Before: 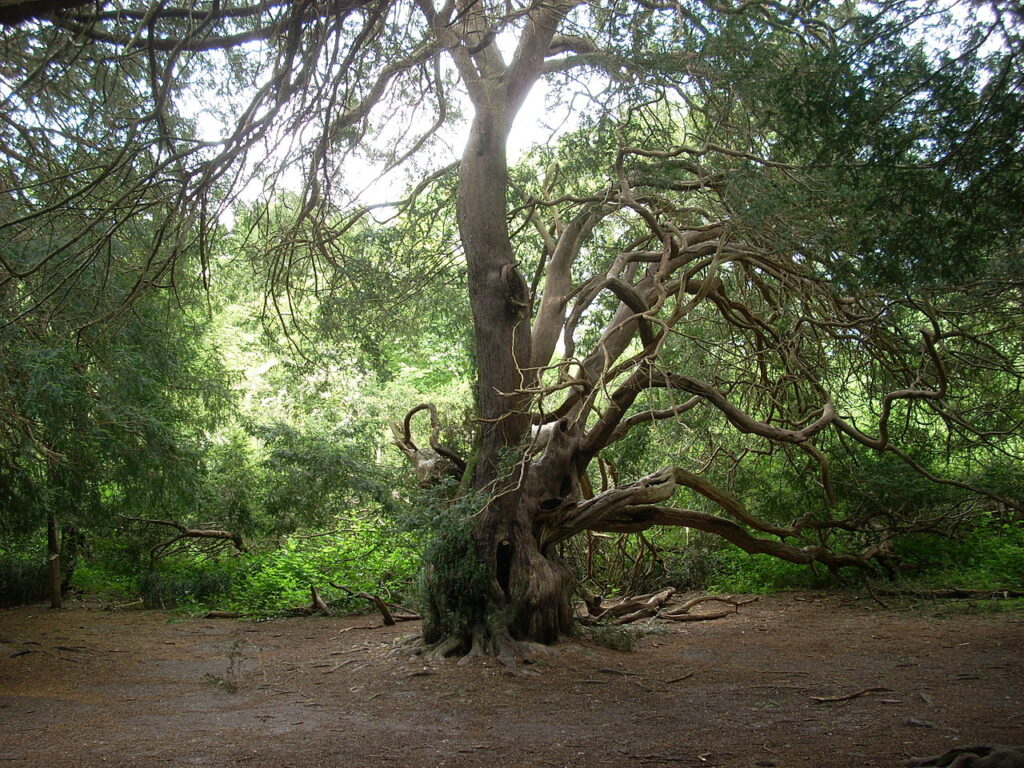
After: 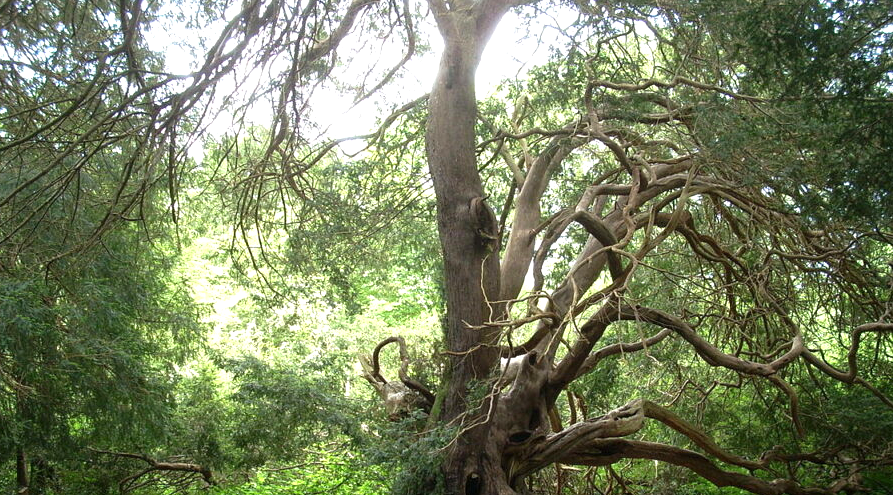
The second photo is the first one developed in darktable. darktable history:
exposure: exposure 0.605 EV, compensate exposure bias true, compensate highlight preservation false
crop: left 3.071%, top 8.812%, right 9.631%, bottom 26.728%
